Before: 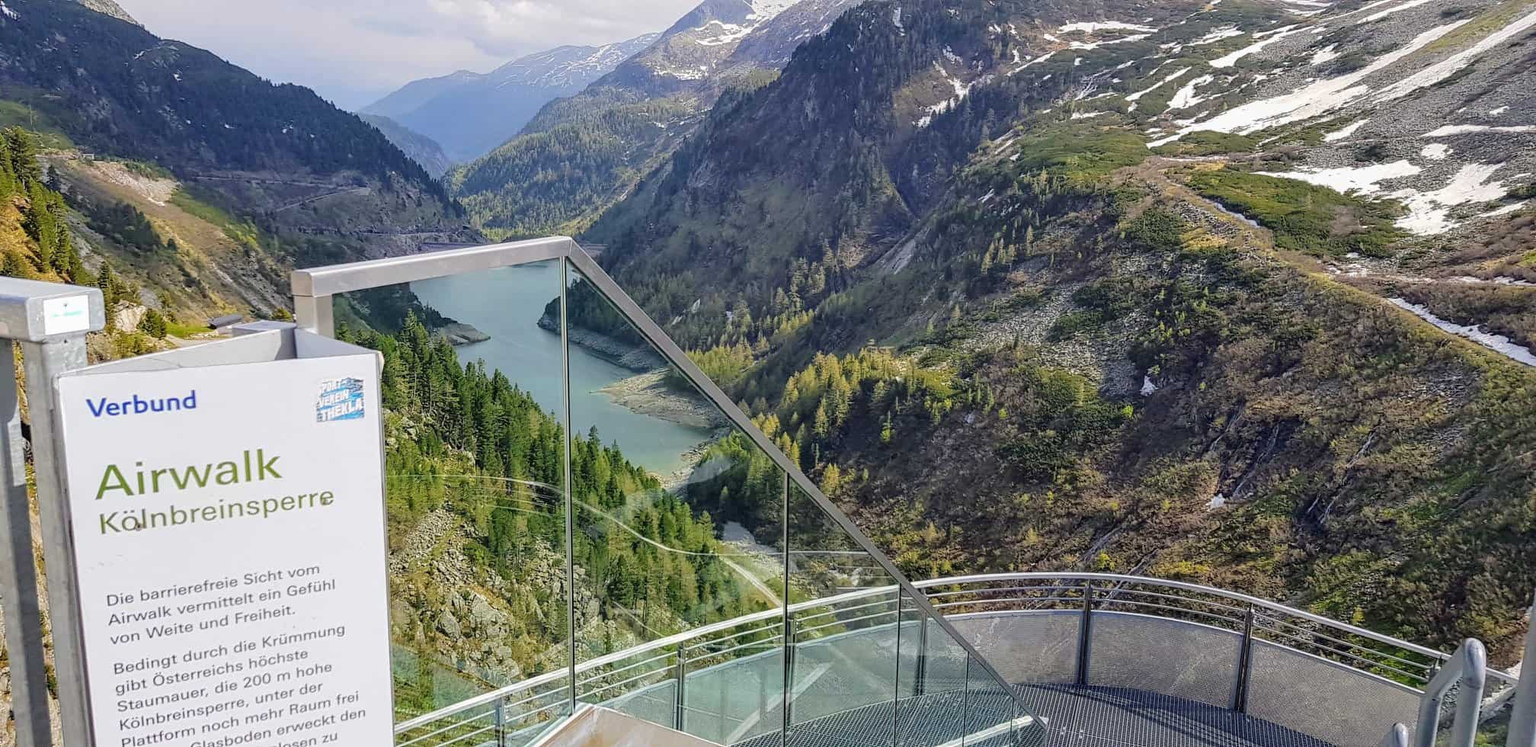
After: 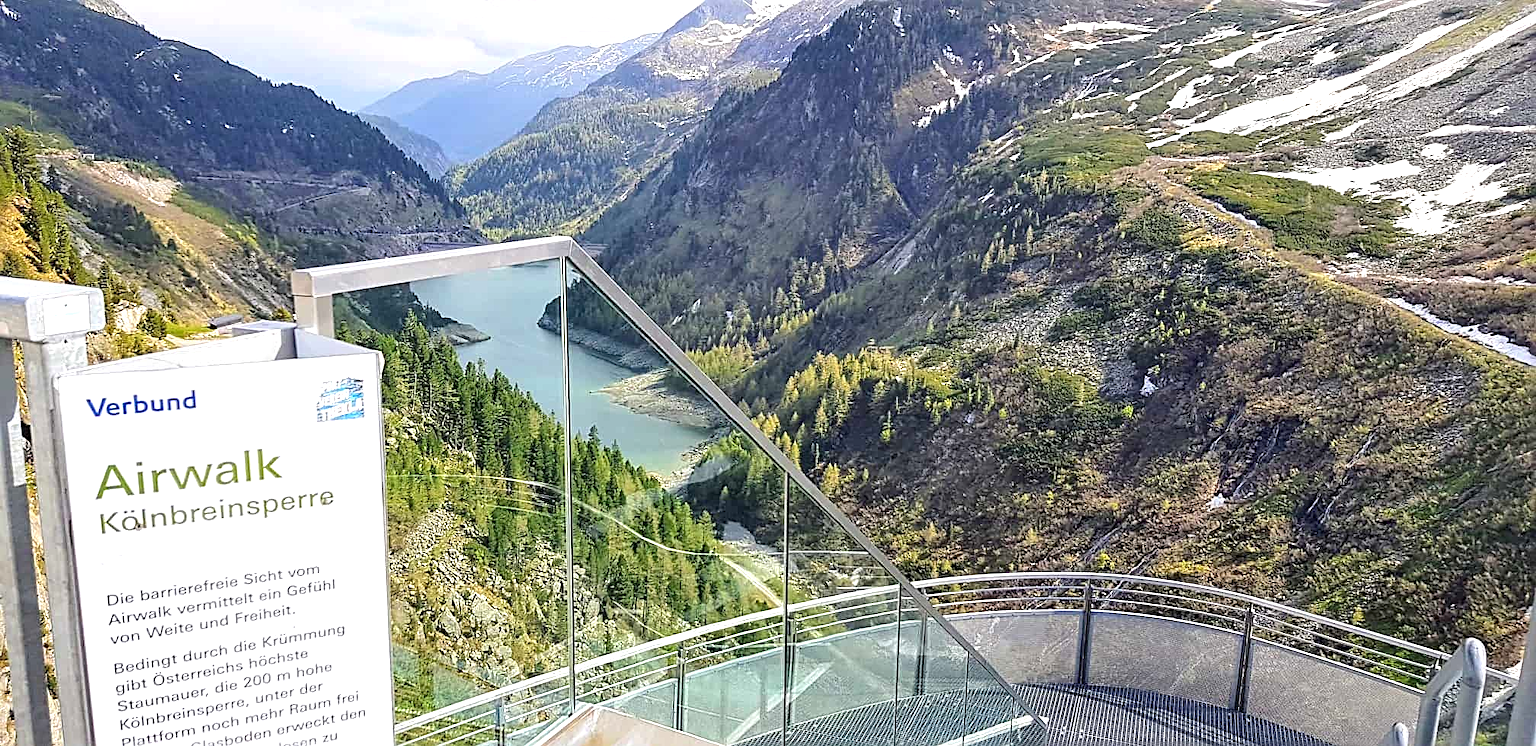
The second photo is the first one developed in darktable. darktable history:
sharpen: radius 2.543, amount 0.636
exposure: black level correction 0, exposure 0.7 EV, compensate exposure bias true, compensate highlight preservation false
